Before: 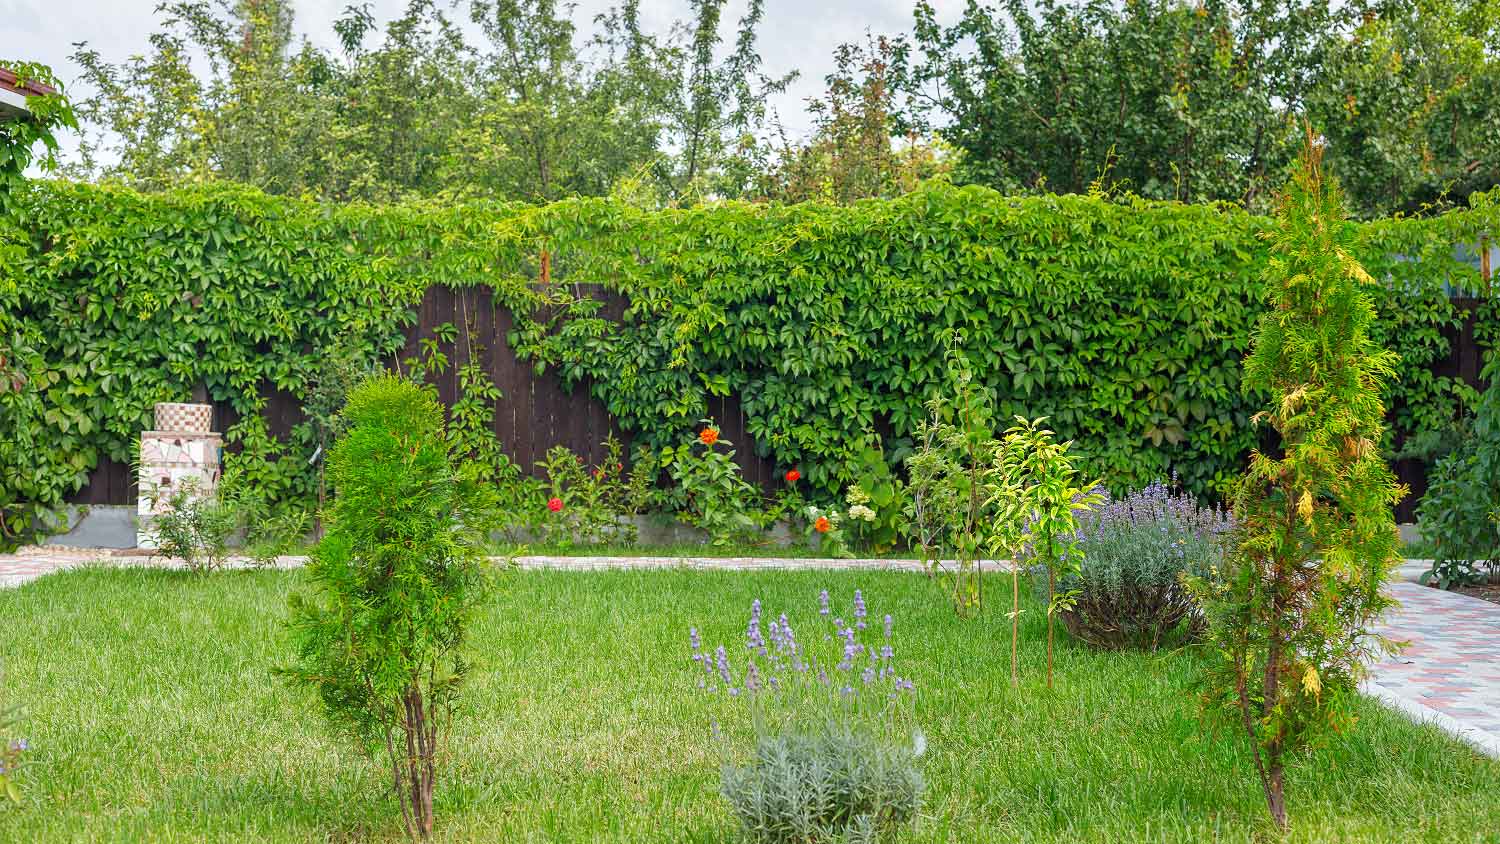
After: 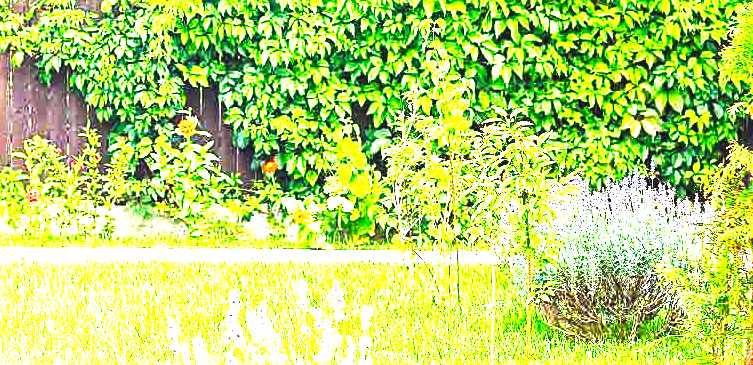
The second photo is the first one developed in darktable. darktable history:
base curve: curves: ch0 [(0, 0) (0.018, 0.026) (0.143, 0.37) (0.33, 0.731) (0.458, 0.853) (0.735, 0.965) (0.905, 0.986) (1, 1)], preserve colors none
sharpen: on, module defaults
exposure: black level correction 0, exposure 1.66 EV, compensate highlight preservation false
local contrast: mode bilateral grid, contrast 20, coarseness 50, detail 128%, midtone range 0.2
color balance rgb: power › chroma 0.269%, power › hue 62.8°, linear chroma grading › shadows -3.164%, linear chroma grading › highlights -3.453%, perceptual saturation grading › global saturation 19.654%
tone curve: curves: ch0 [(0, 0.081) (0.483, 0.453) (0.881, 0.992)], preserve colors none
crop: left 34.864%, top 36.614%, right 14.894%, bottom 20.028%
